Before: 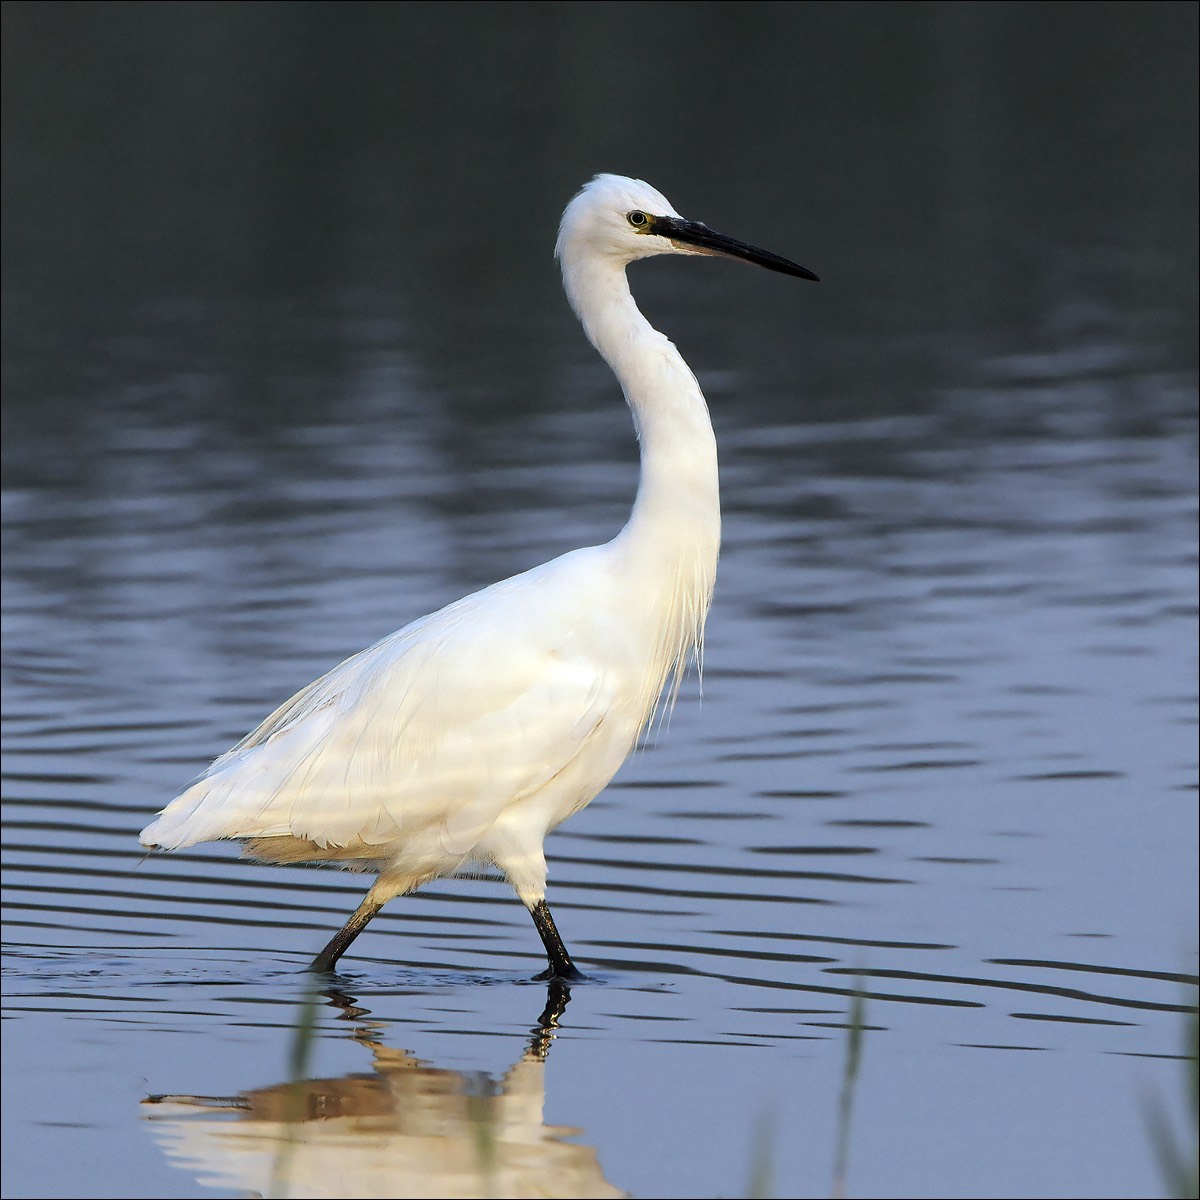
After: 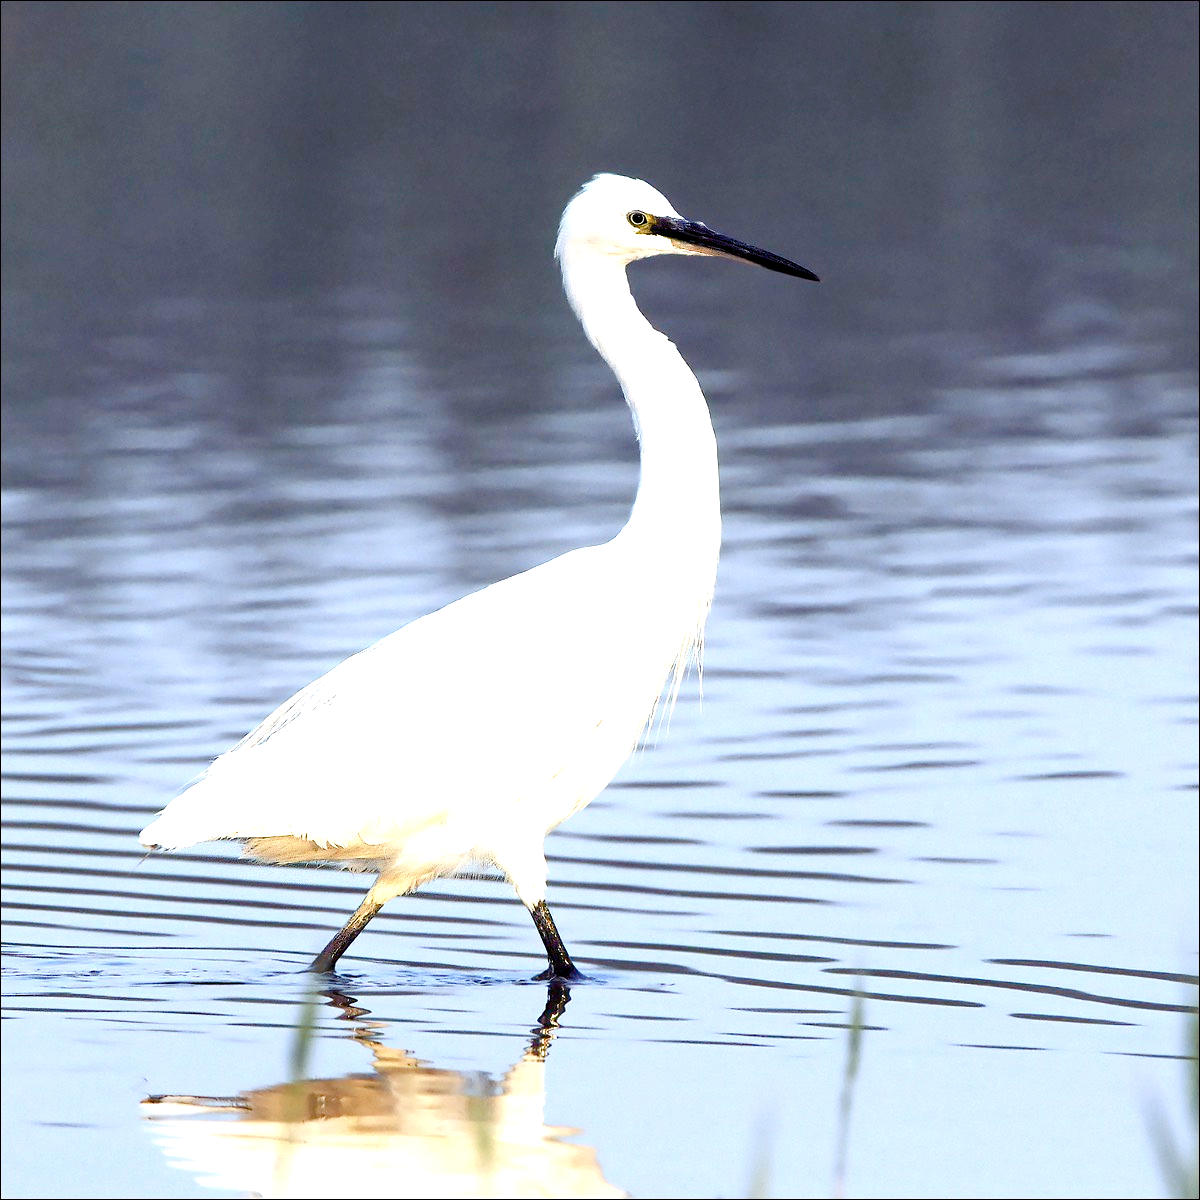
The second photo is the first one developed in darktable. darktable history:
color balance rgb: shadows lift › luminance -21.692%, shadows lift › chroma 8.989%, shadows lift › hue 285.34°, global offset › luminance -0.49%, perceptual saturation grading › global saturation 13.894%, perceptual saturation grading › highlights -30.004%, perceptual saturation grading › shadows 51.729%, global vibrance 20%
exposure: black level correction 0, exposure 1.2 EV, compensate highlight preservation false
